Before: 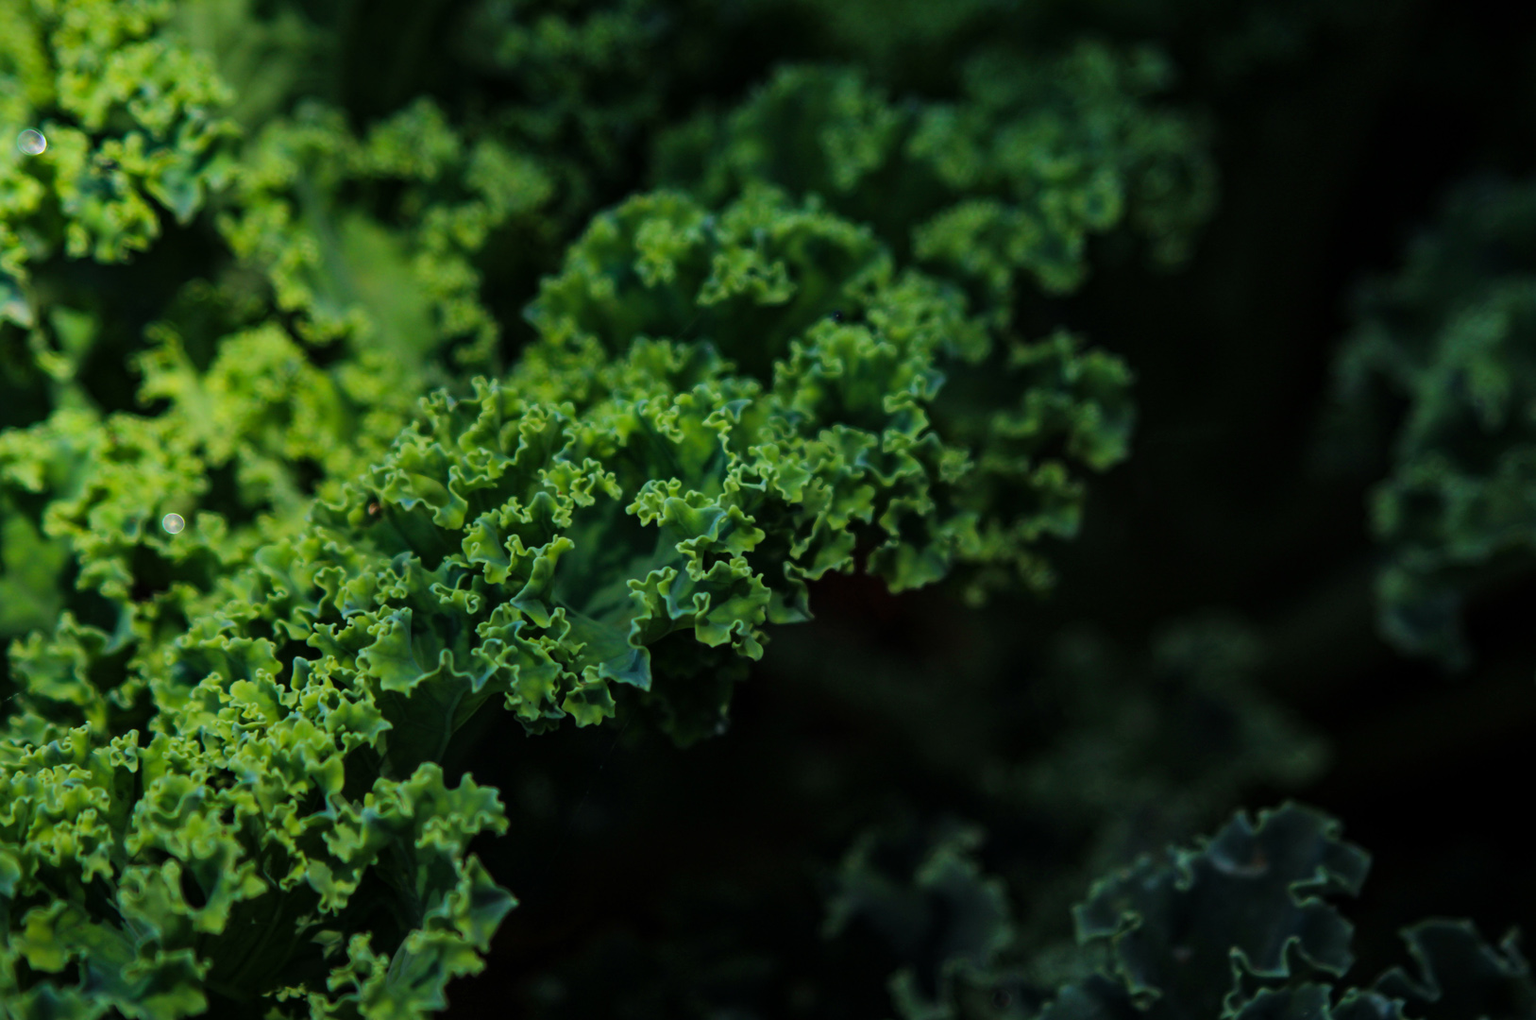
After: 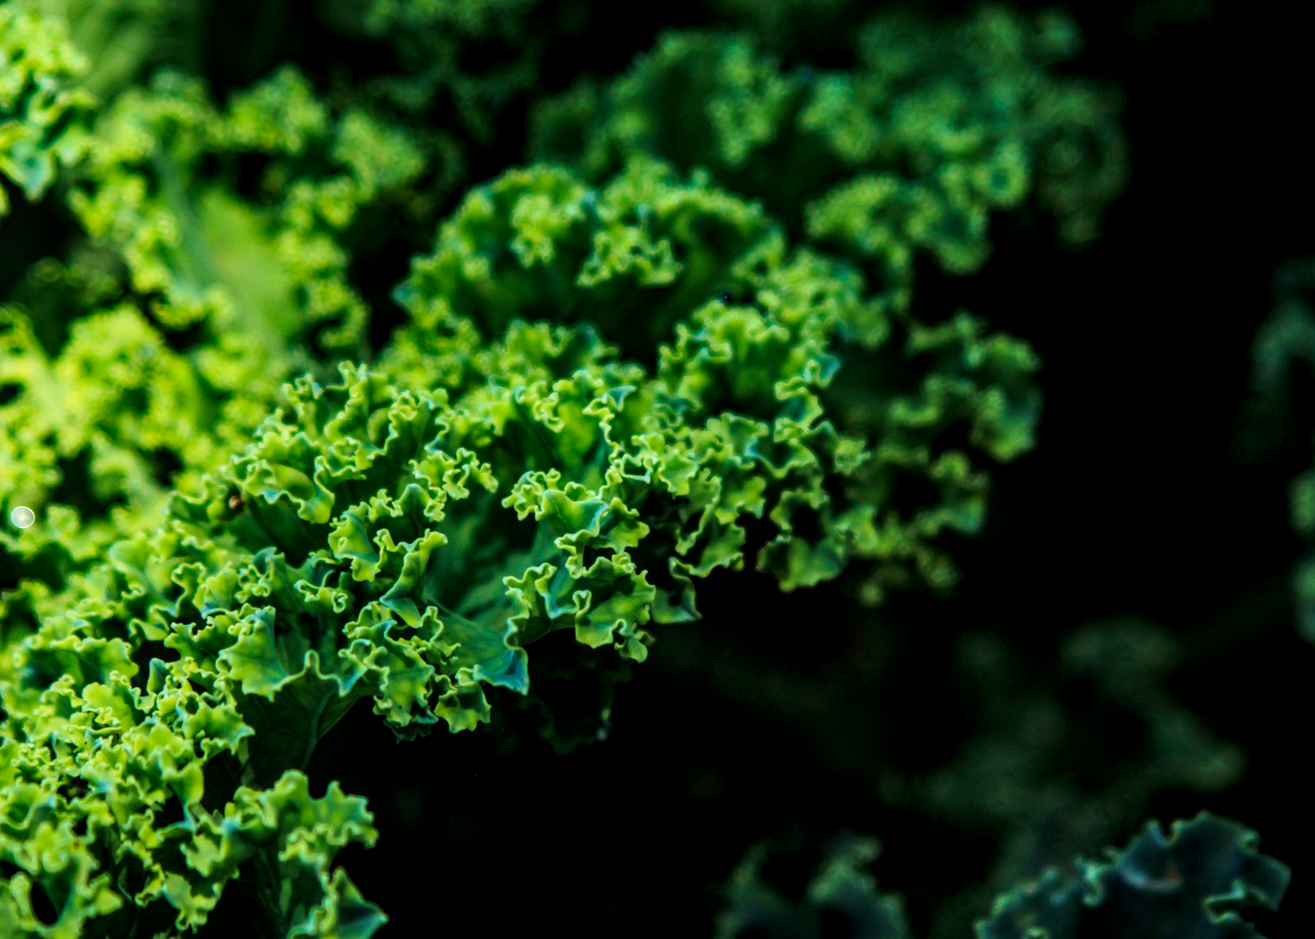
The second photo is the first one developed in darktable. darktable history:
local contrast: on, module defaults
velvia: on, module defaults
base curve: curves: ch0 [(0, 0) (0.005, 0.002) (0.15, 0.3) (0.4, 0.7) (0.75, 0.95) (1, 1)], preserve colors none
crop: left 9.929%, top 3.475%, right 9.188%, bottom 9.529%
